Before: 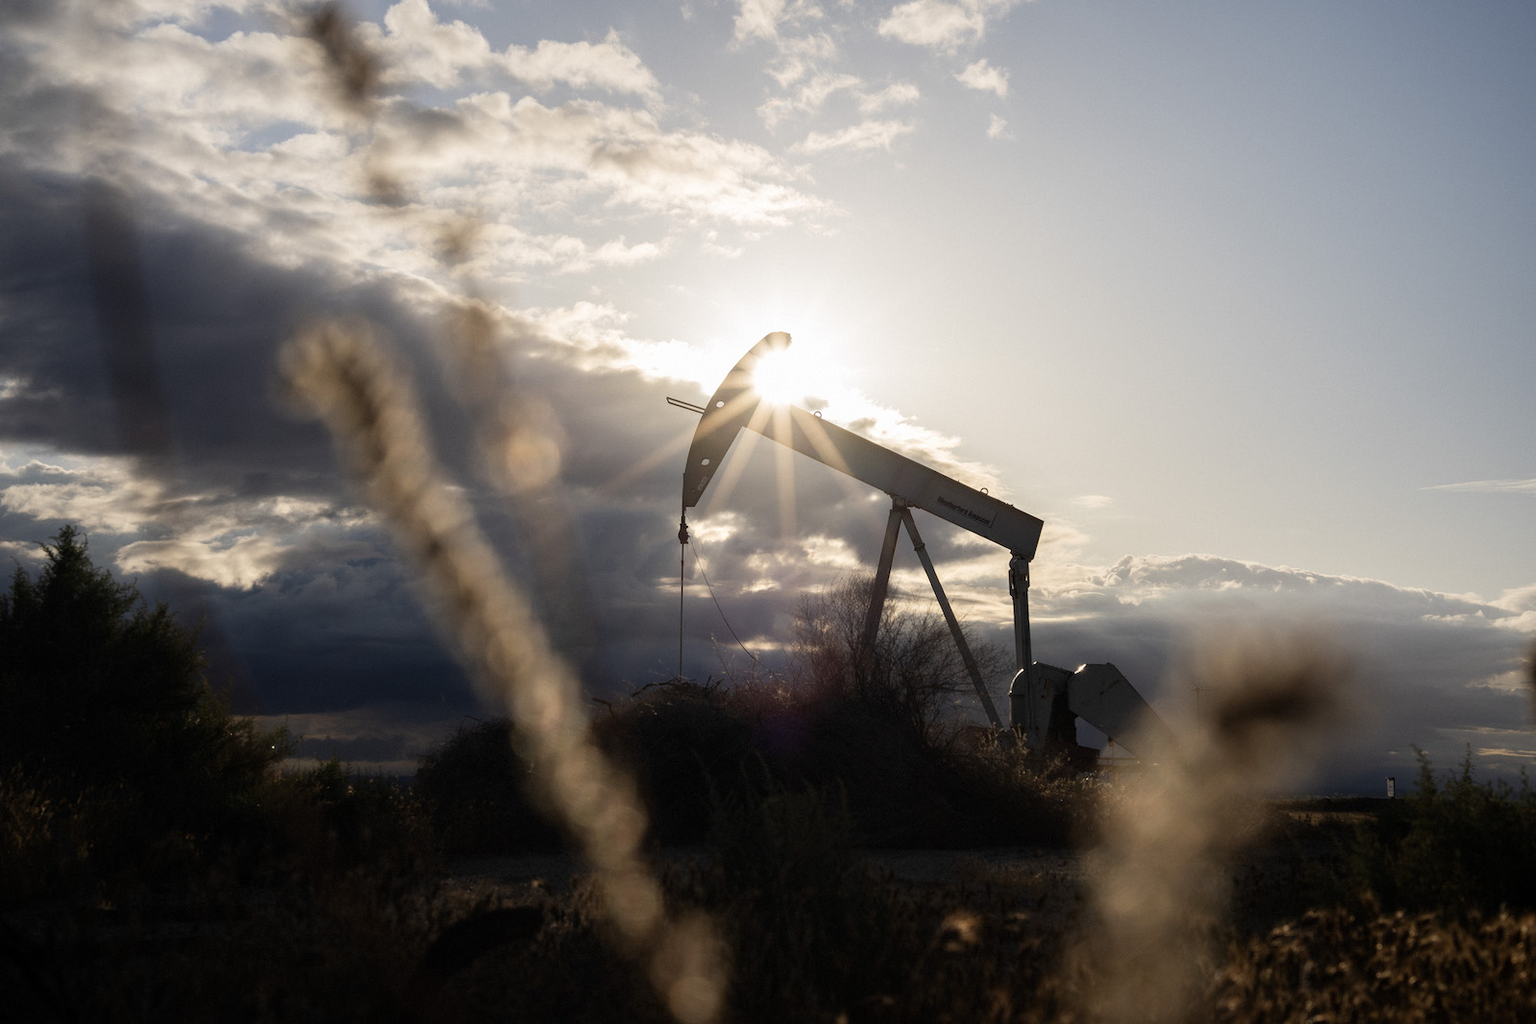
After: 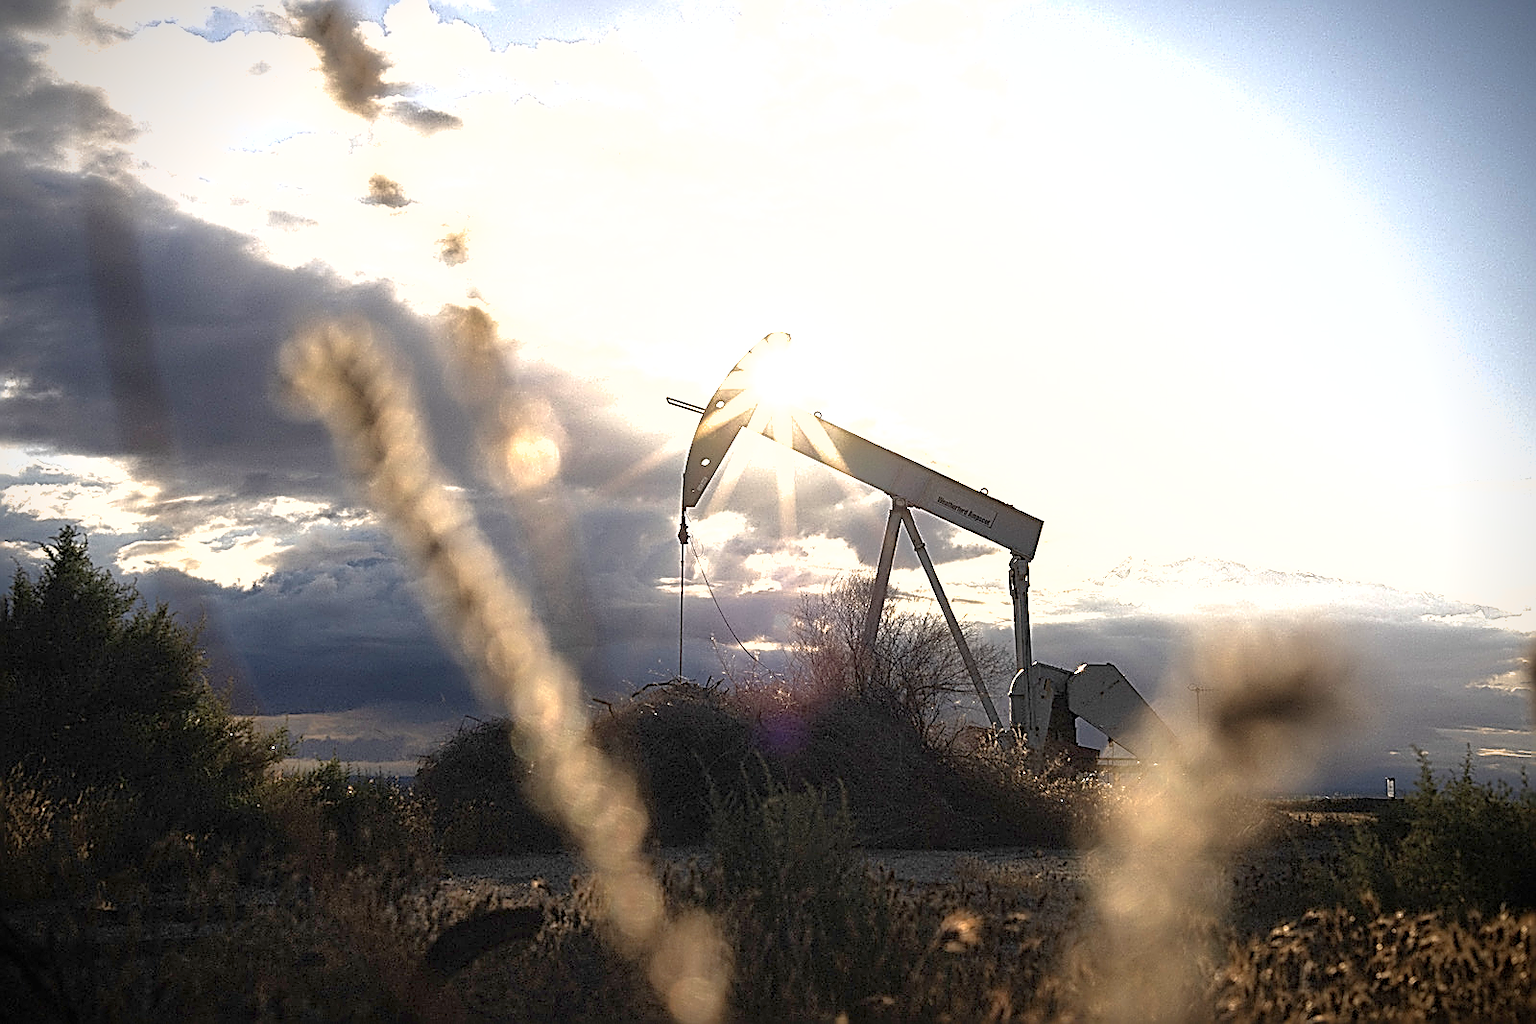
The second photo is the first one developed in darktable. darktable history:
sharpen: amount 1.993
shadows and highlights: on, module defaults
vignetting: fall-off start 88.5%, fall-off radius 44.55%, brightness -0.64, saturation -0.015, width/height ratio 1.159
exposure: black level correction 0, exposure 1.476 EV, compensate highlight preservation false
